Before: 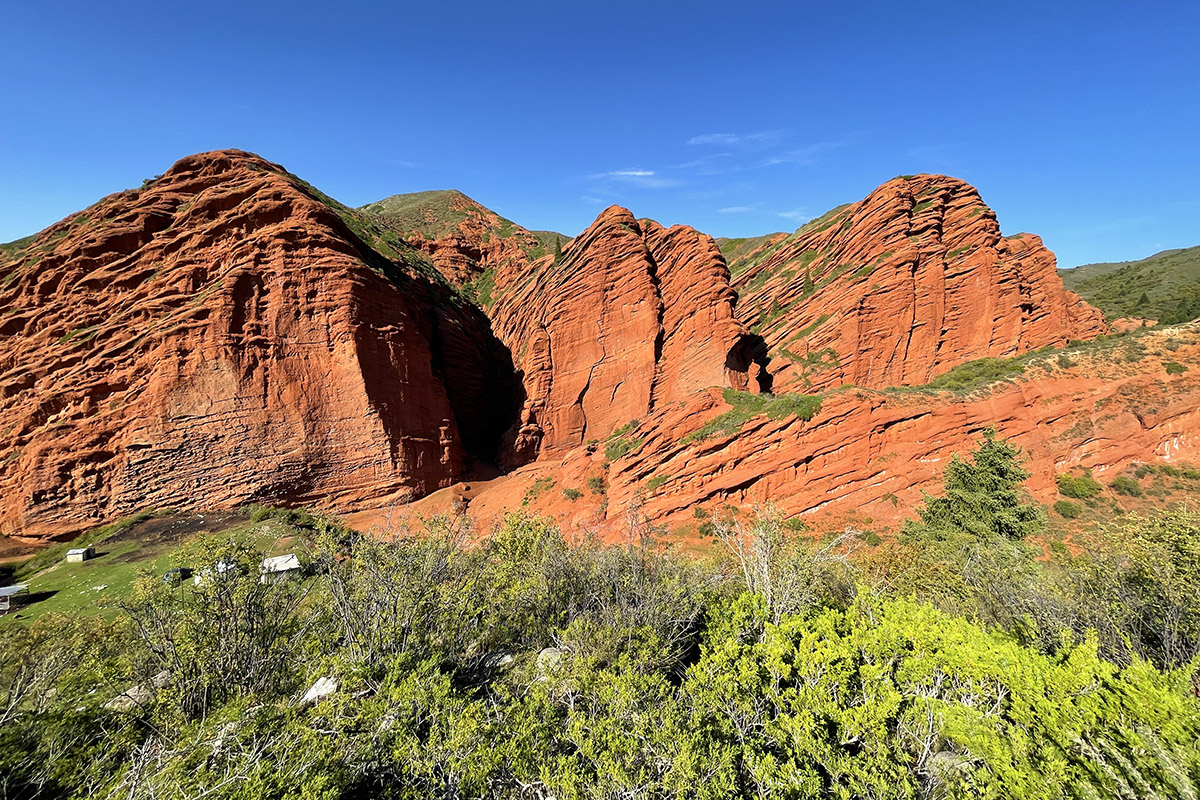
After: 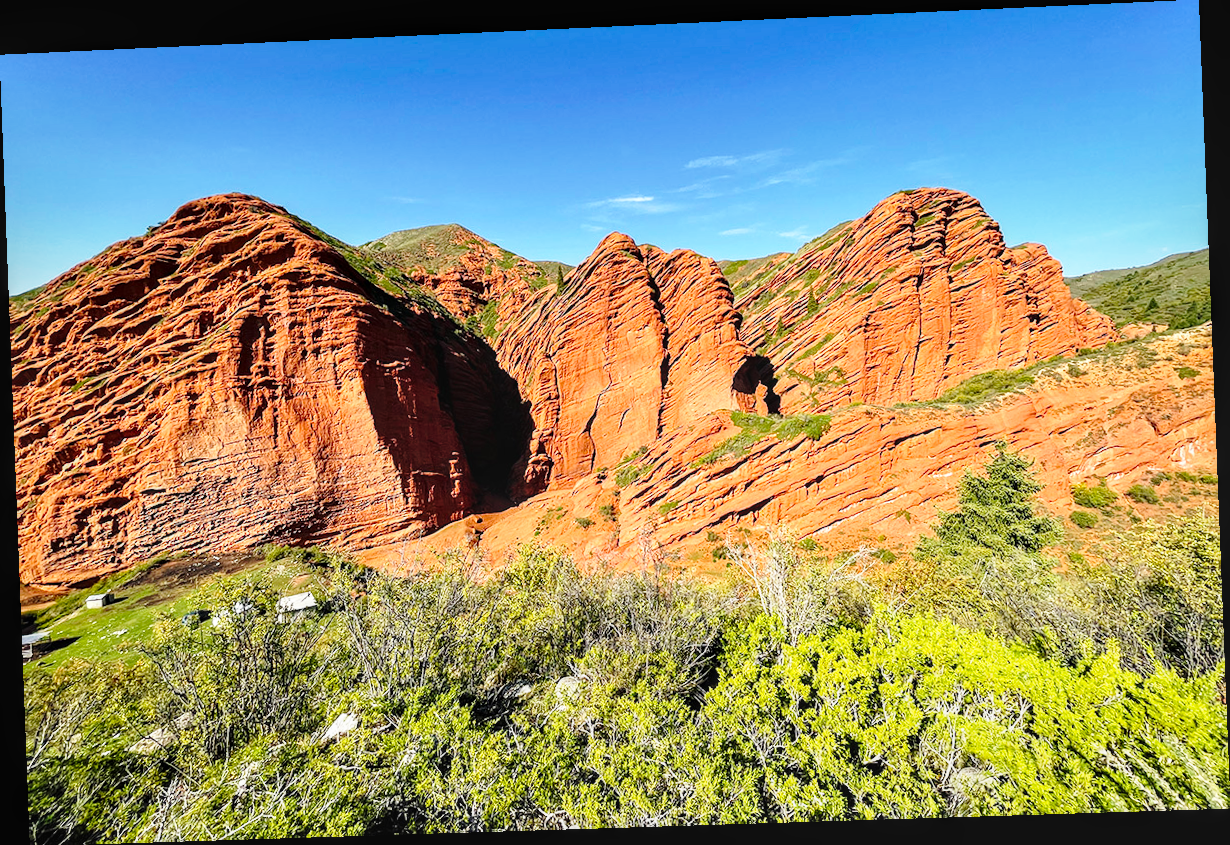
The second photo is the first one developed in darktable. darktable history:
rotate and perspective: rotation -2.22°, lens shift (horizontal) -0.022, automatic cropping off
base curve: curves: ch0 [(0, 0) (0.028, 0.03) (0.121, 0.232) (0.46, 0.748) (0.859, 0.968) (1, 1)], preserve colors none
local contrast: on, module defaults
